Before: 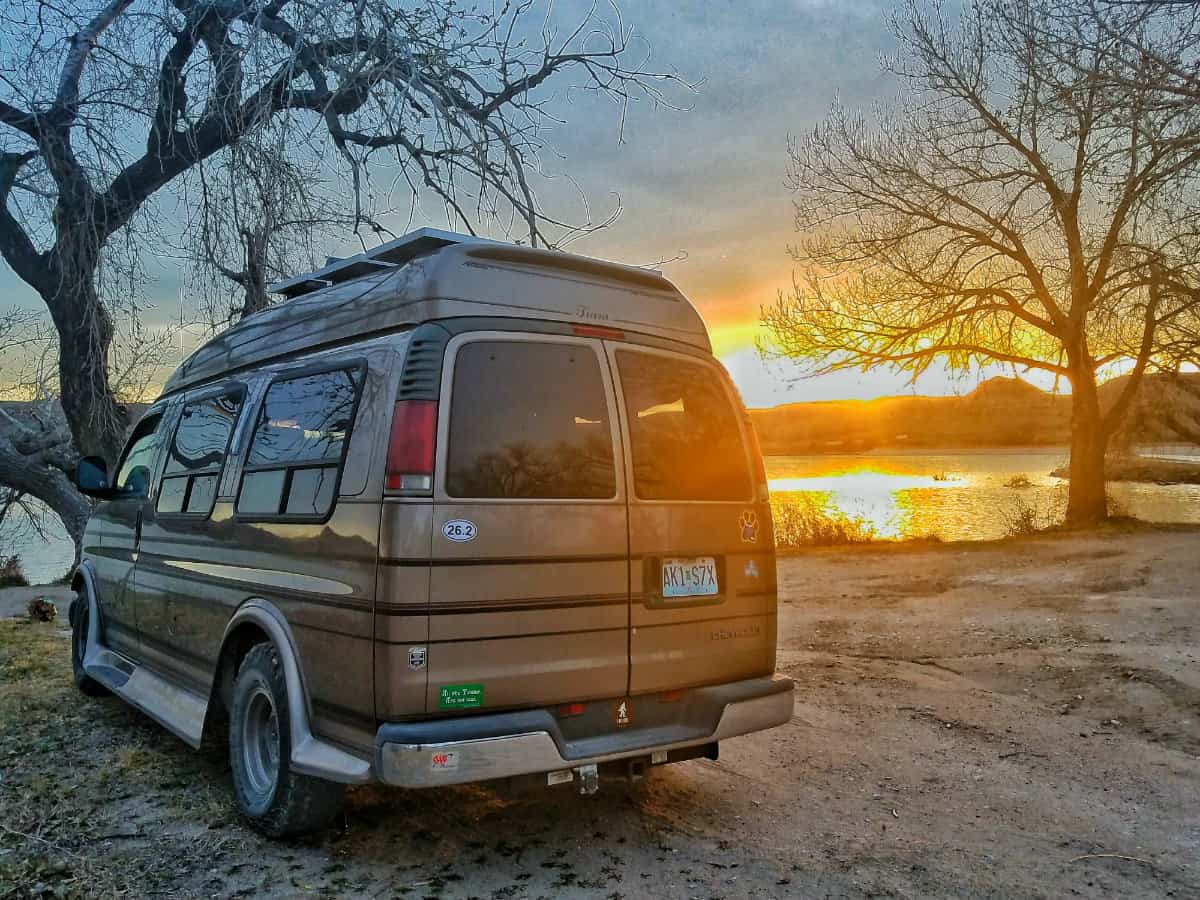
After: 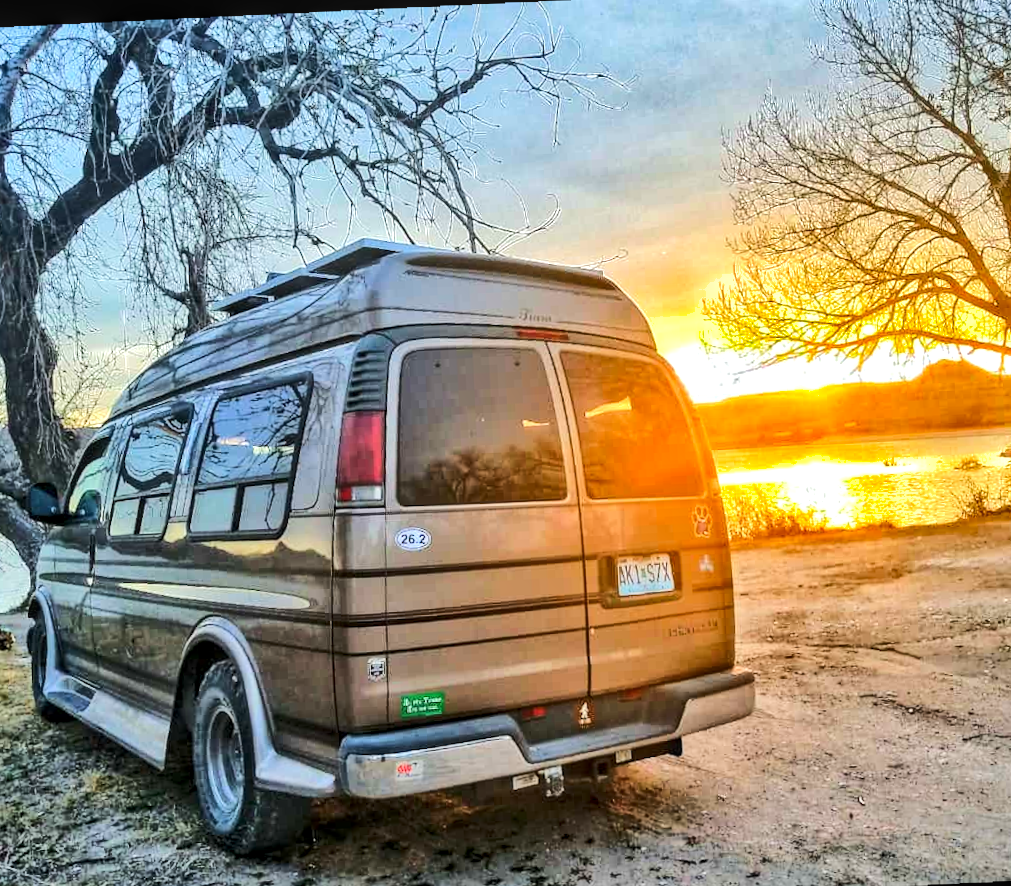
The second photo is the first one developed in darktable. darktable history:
crop and rotate: angle 1°, left 4.281%, top 0.642%, right 11.383%, bottom 2.486%
rotate and perspective: rotation -1.75°, automatic cropping off
local contrast: on, module defaults
rgb curve: curves: ch0 [(0, 0) (0.284, 0.292) (0.505, 0.644) (1, 1)]; ch1 [(0, 0) (0.284, 0.292) (0.505, 0.644) (1, 1)]; ch2 [(0, 0) (0.284, 0.292) (0.505, 0.644) (1, 1)], compensate middle gray true
exposure: exposure 0.781 EV, compensate highlight preservation false
shadows and highlights: soften with gaussian
